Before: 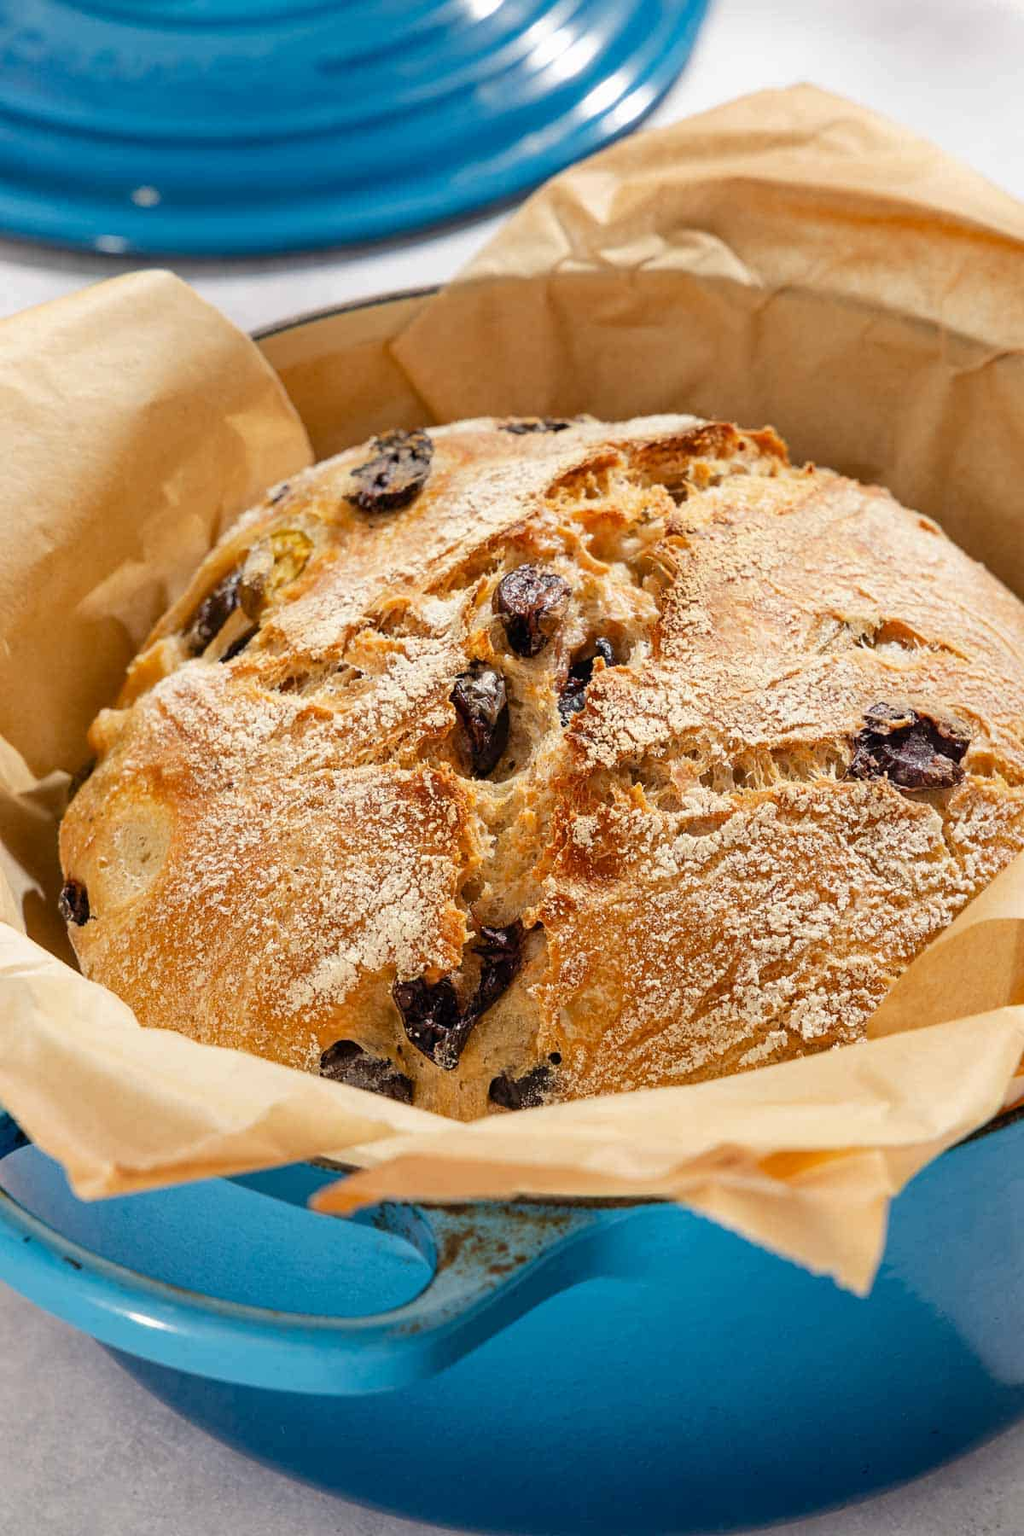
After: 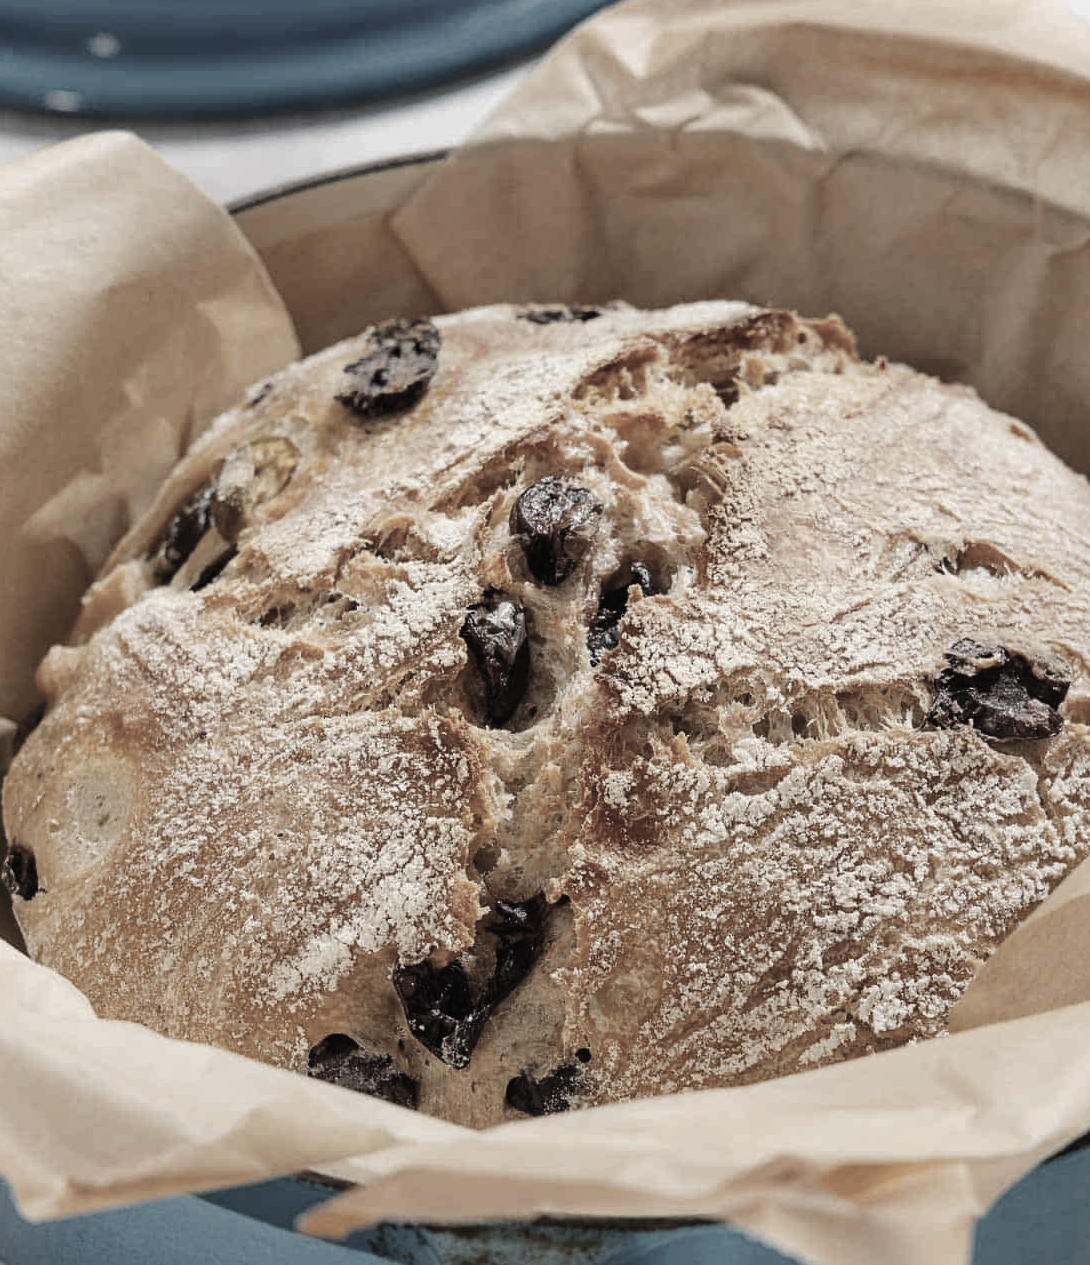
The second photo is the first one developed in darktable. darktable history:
crop: left 5.596%, top 10.314%, right 3.534%, bottom 19.395%
color correction: saturation 0.3
color zones: curves: ch1 [(0, 0.523) (0.143, 0.545) (0.286, 0.52) (0.429, 0.506) (0.571, 0.503) (0.714, 0.503) (0.857, 0.508) (1, 0.523)]
tone curve: curves: ch0 [(0, 0) (0.003, 0.019) (0.011, 0.022) (0.025, 0.027) (0.044, 0.037) (0.069, 0.049) (0.1, 0.066) (0.136, 0.091) (0.177, 0.125) (0.224, 0.159) (0.277, 0.206) (0.335, 0.266) (0.399, 0.332) (0.468, 0.411) (0.543, 0.492) (0.623, 0.577) (0.709, 0.668) (0.801, 0.767) (0.898, 0.869) (1, 1)], preserve colors none
